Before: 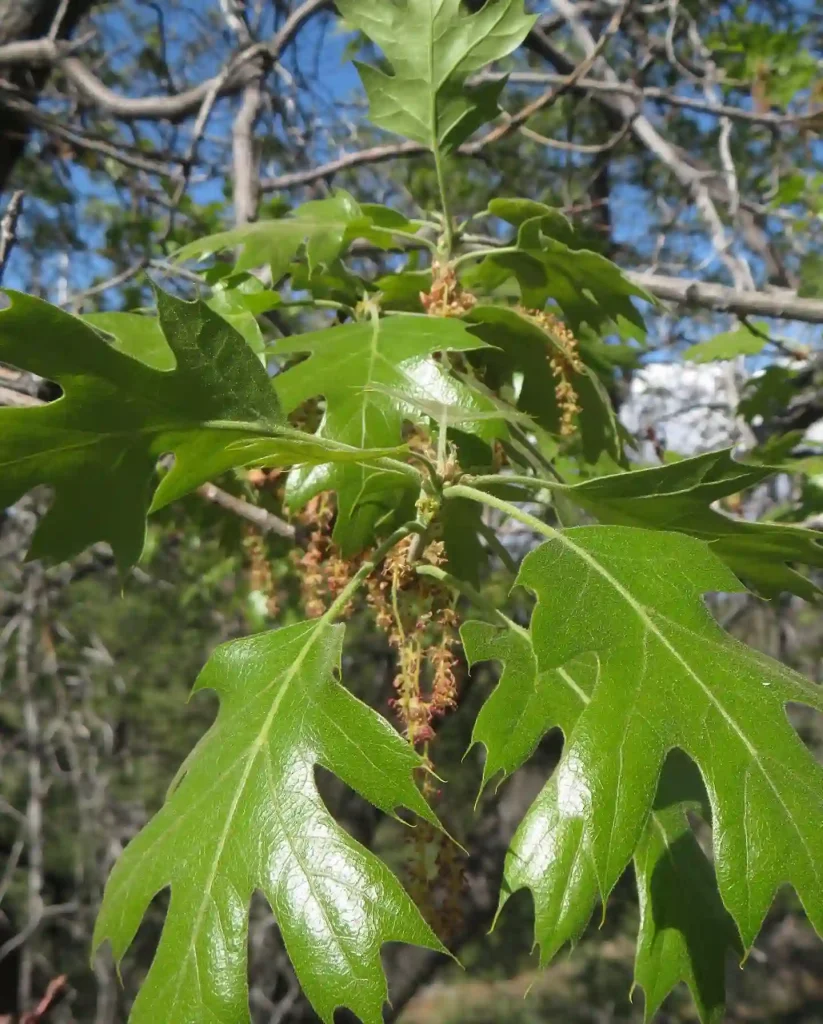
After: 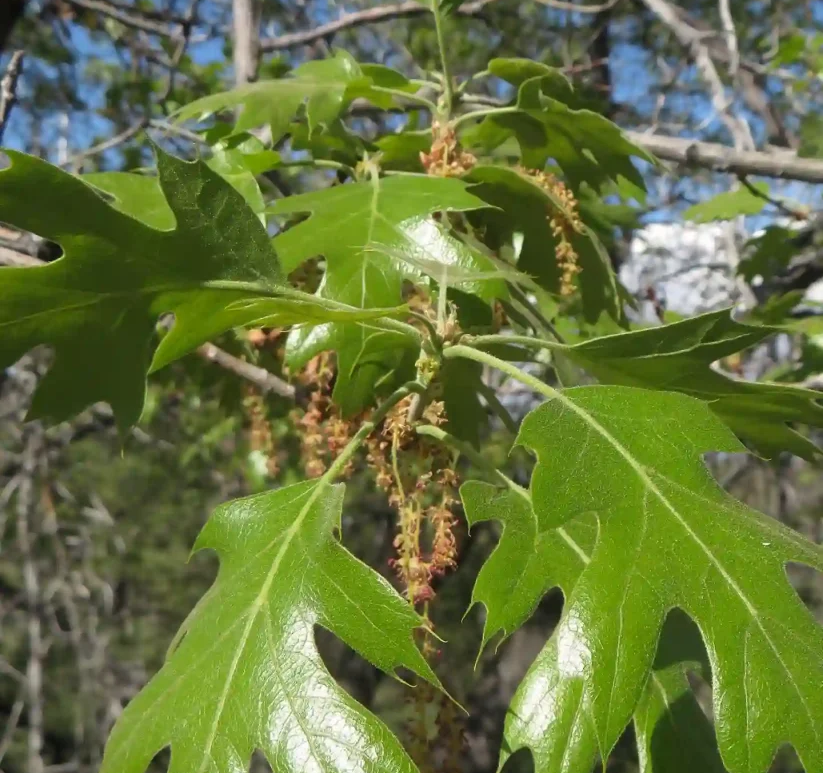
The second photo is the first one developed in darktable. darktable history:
crop: top 13.727%, bottom 10.773%
color calibration: x 0.343, y 0.356, temperature 5115.21 K
